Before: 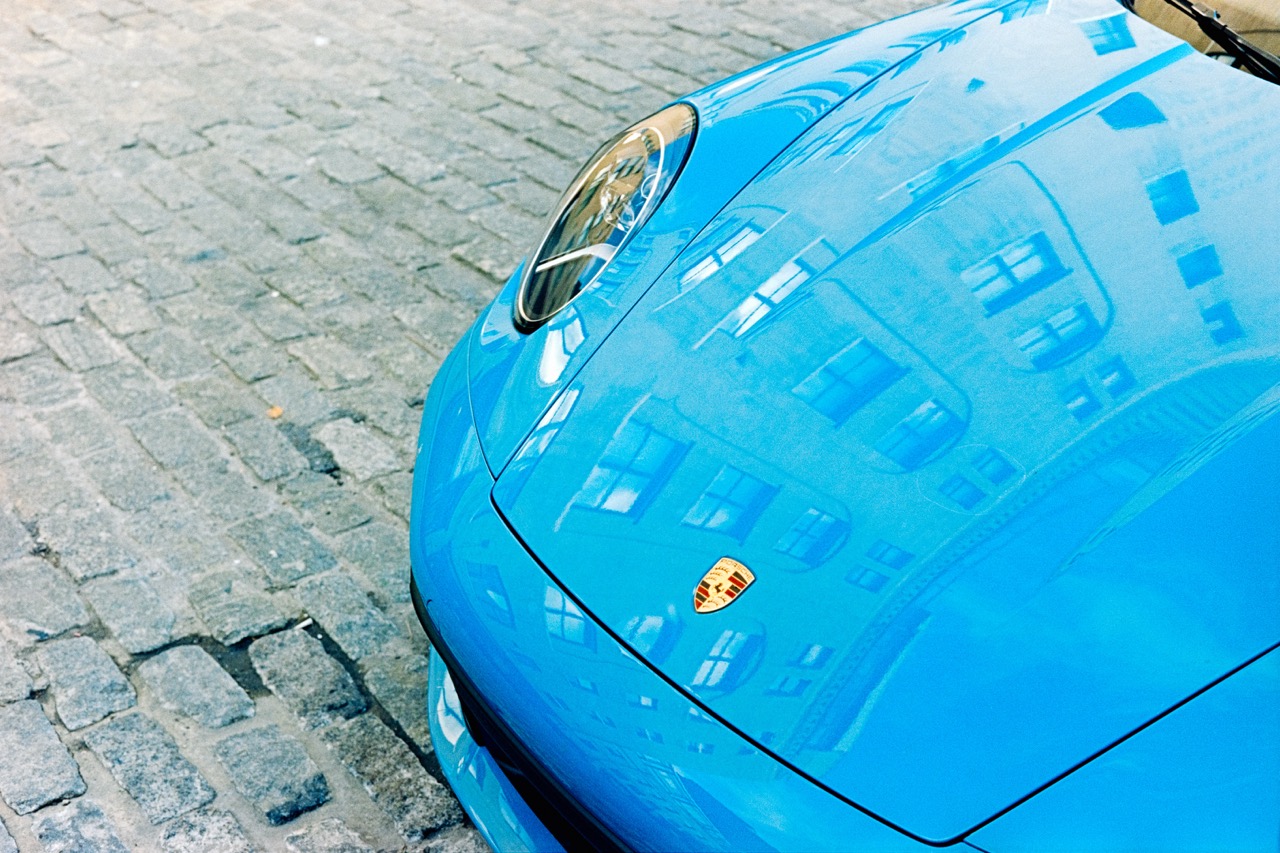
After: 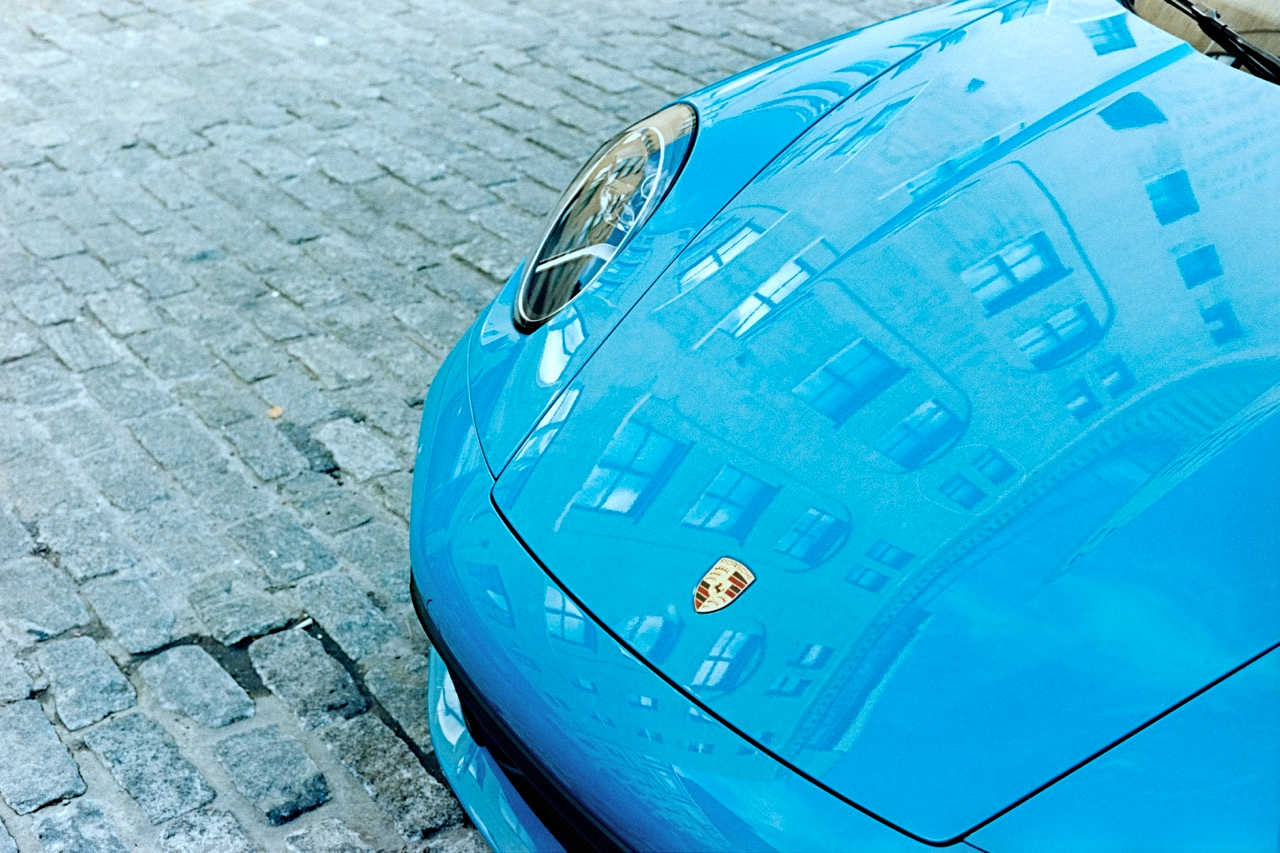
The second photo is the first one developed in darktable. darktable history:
color correction: highlights a* -13.41, highlights b* -18.07, saturation 0.71
haze removal: compatibility mode true
